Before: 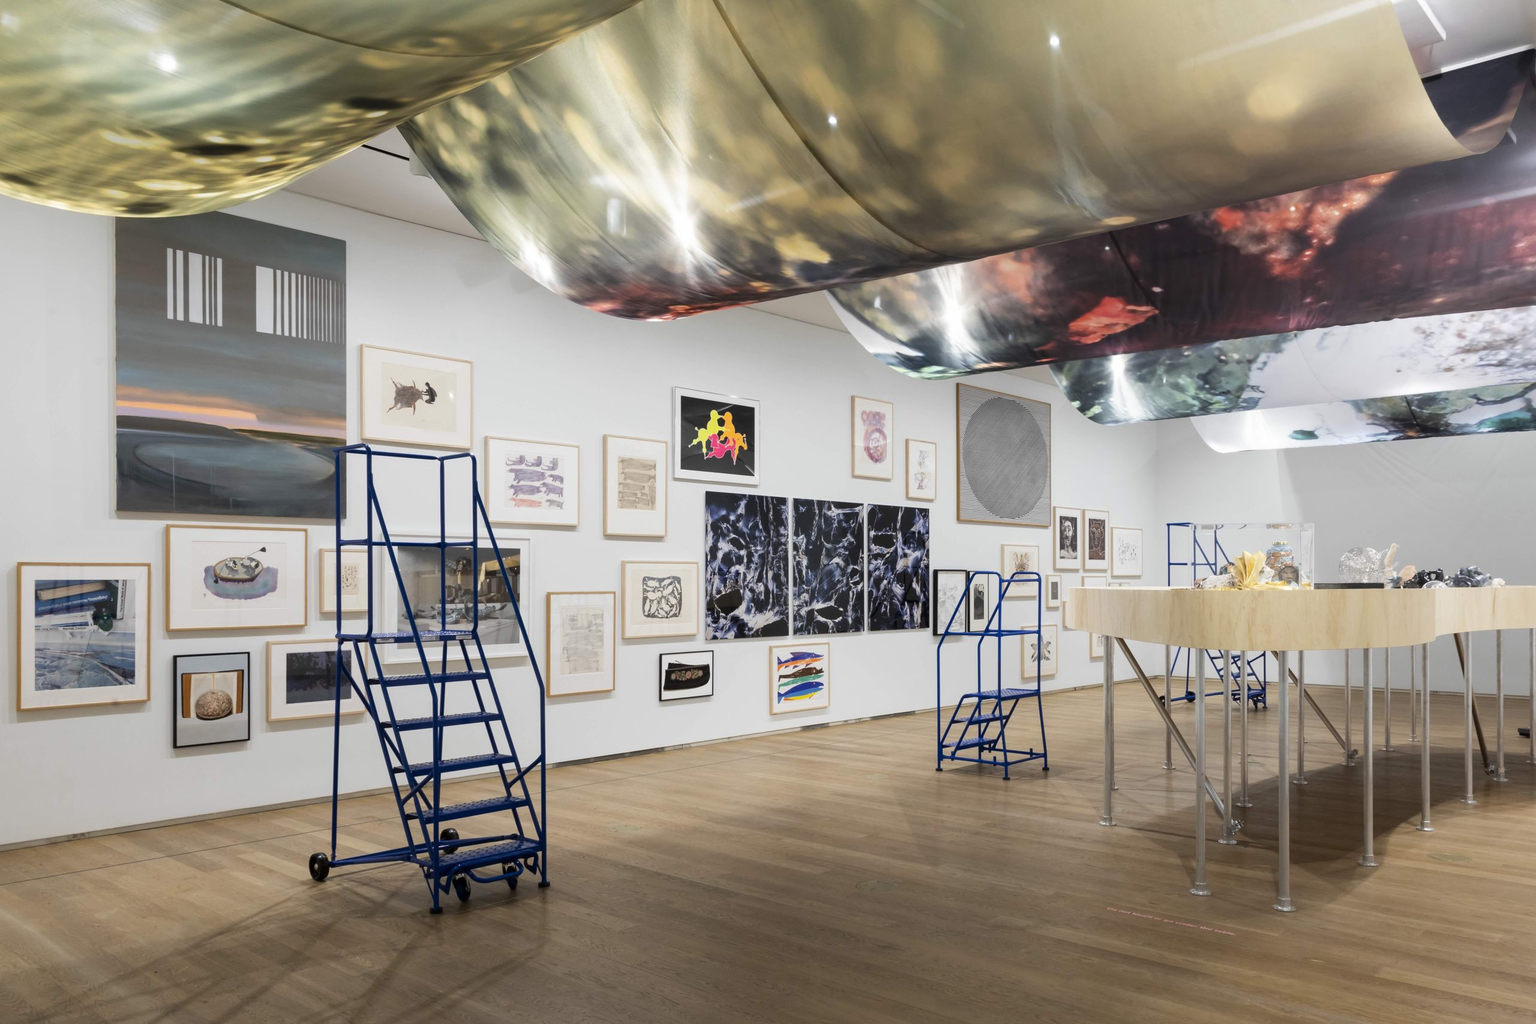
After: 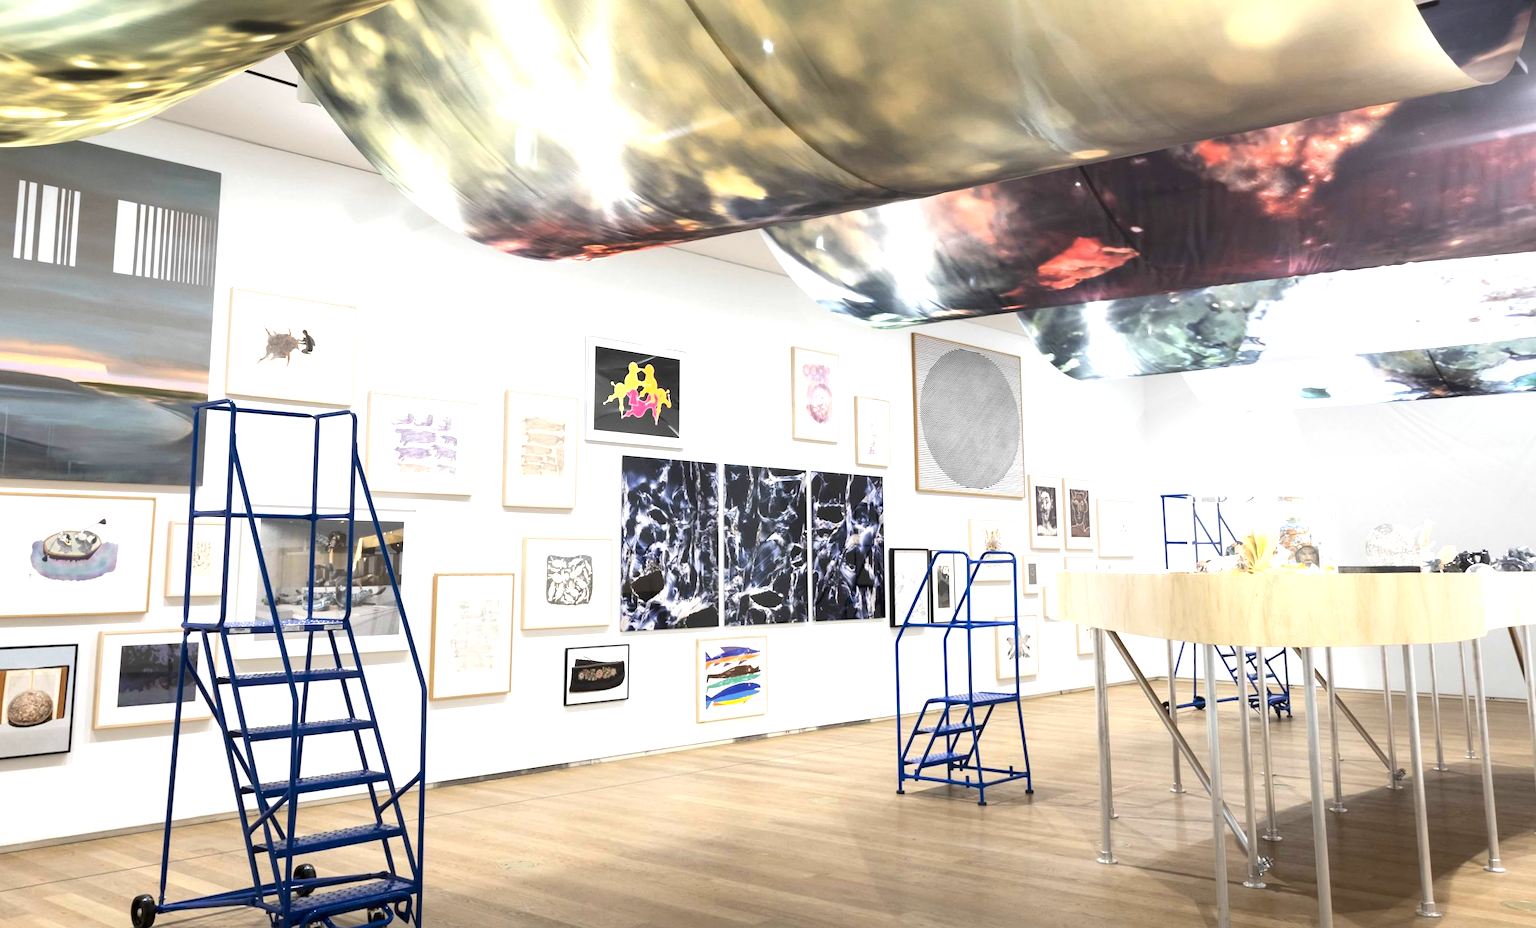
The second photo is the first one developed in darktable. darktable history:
exposure: exposure 1 EV, compensate highlight preservation false
rotate and perspective: rotation 0.215°, lens shift (vertical) -0.139, crop left 0.069, crop right 0.939, crop top 0.002, crop bottom 0.996
crop: left 8.155%, top 6.611%, bottom 15.385%
contrast brightness saturation: contrast 0.07
